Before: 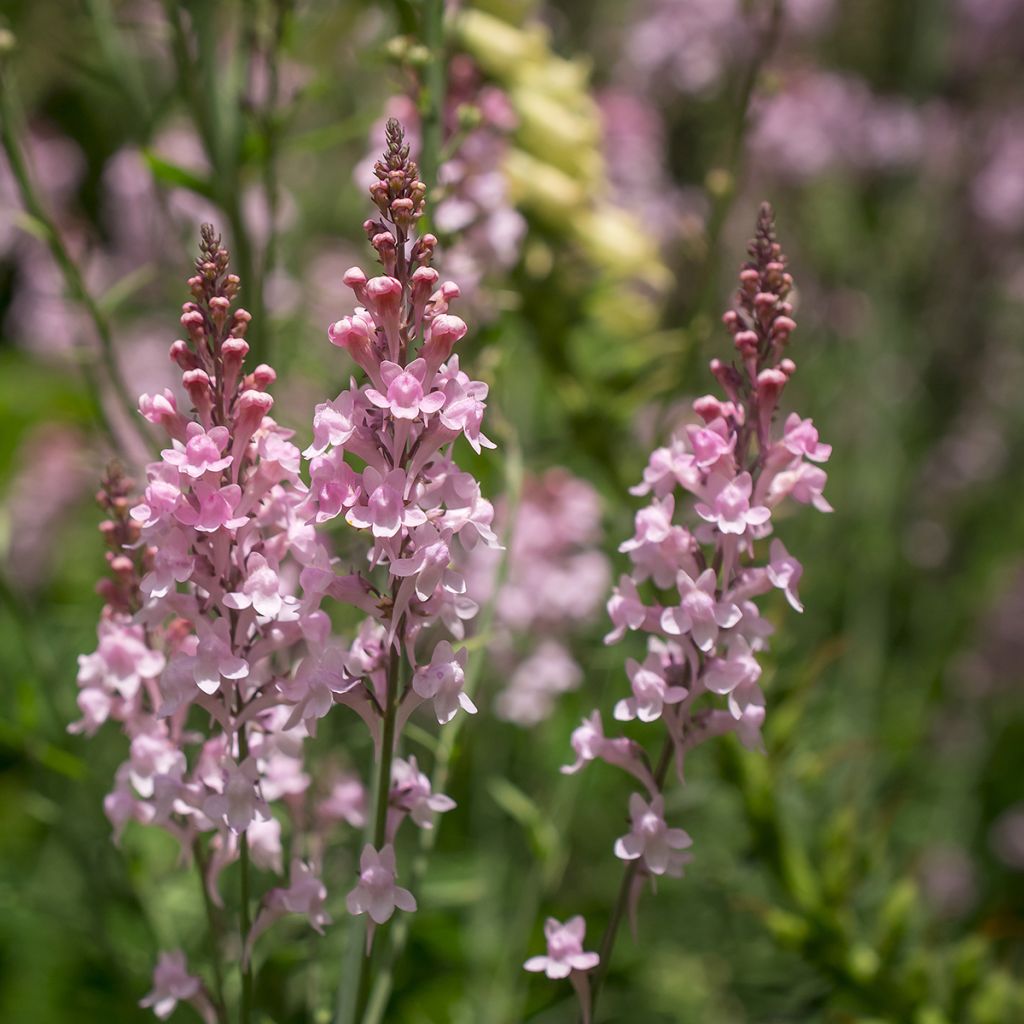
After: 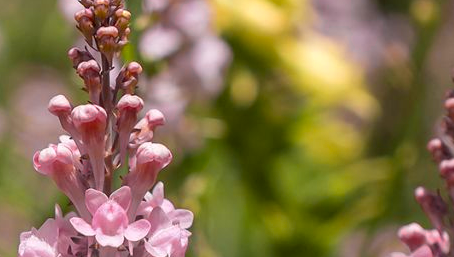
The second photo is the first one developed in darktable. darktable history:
crop: left 28.864%, top 16.859%, right 26.749%, bottom 57.981%
color zones: curves: ch0 [(0, 0.511) (0.143, 0.531) (0.286, 0.56) (0.429, 0.5) (0.571, 0.5) (0.714, 0.5) (0.857, 0.5) (1, 0.5)]; ch1 [(0, 0.525) (0.143, 0.705) (0.286, 0.715) (0.429, 0.35) (0.571, 0.35) (0.714, 0.35) (0.857, 0.4) (1, 0.4)]; ch2 [(0, 0.572) (0.143, 0.512) (0.286, 0.473) (0.429, 0.45) (0.571, 0.5) (0.714, 0.5) (0.857, 0.518) (1, 0.518)]
